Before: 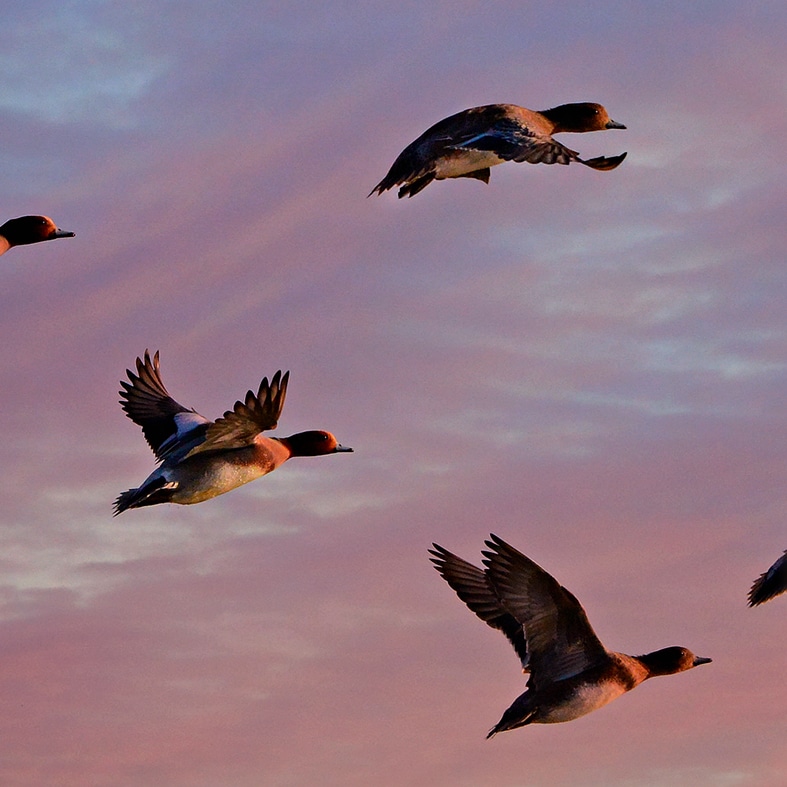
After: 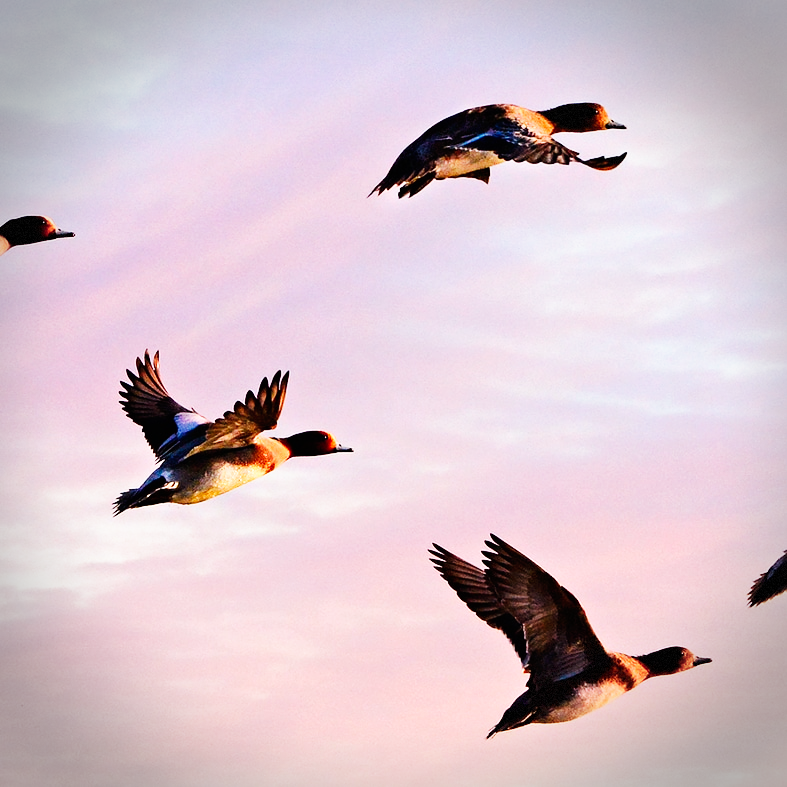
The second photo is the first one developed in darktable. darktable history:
vignetting: dithering 8-bit output, unbound false
contrast brightness saturation: saturation -0.06
base curve: curves: ch0 [(0, 0) (0.007, 0.004) (0.027, 0.03) (0.046, 0.07) (0.207, 0.54) (0.442, 0.872) (0.673, 0.972) (1, 1)], preserve colors none
exposure: exposure 0.496 EV, compensate highlight preservation false
tone equalizer: edges refinement/feathering 500, mask exposure compensation -1.57 EV, preserve details no
